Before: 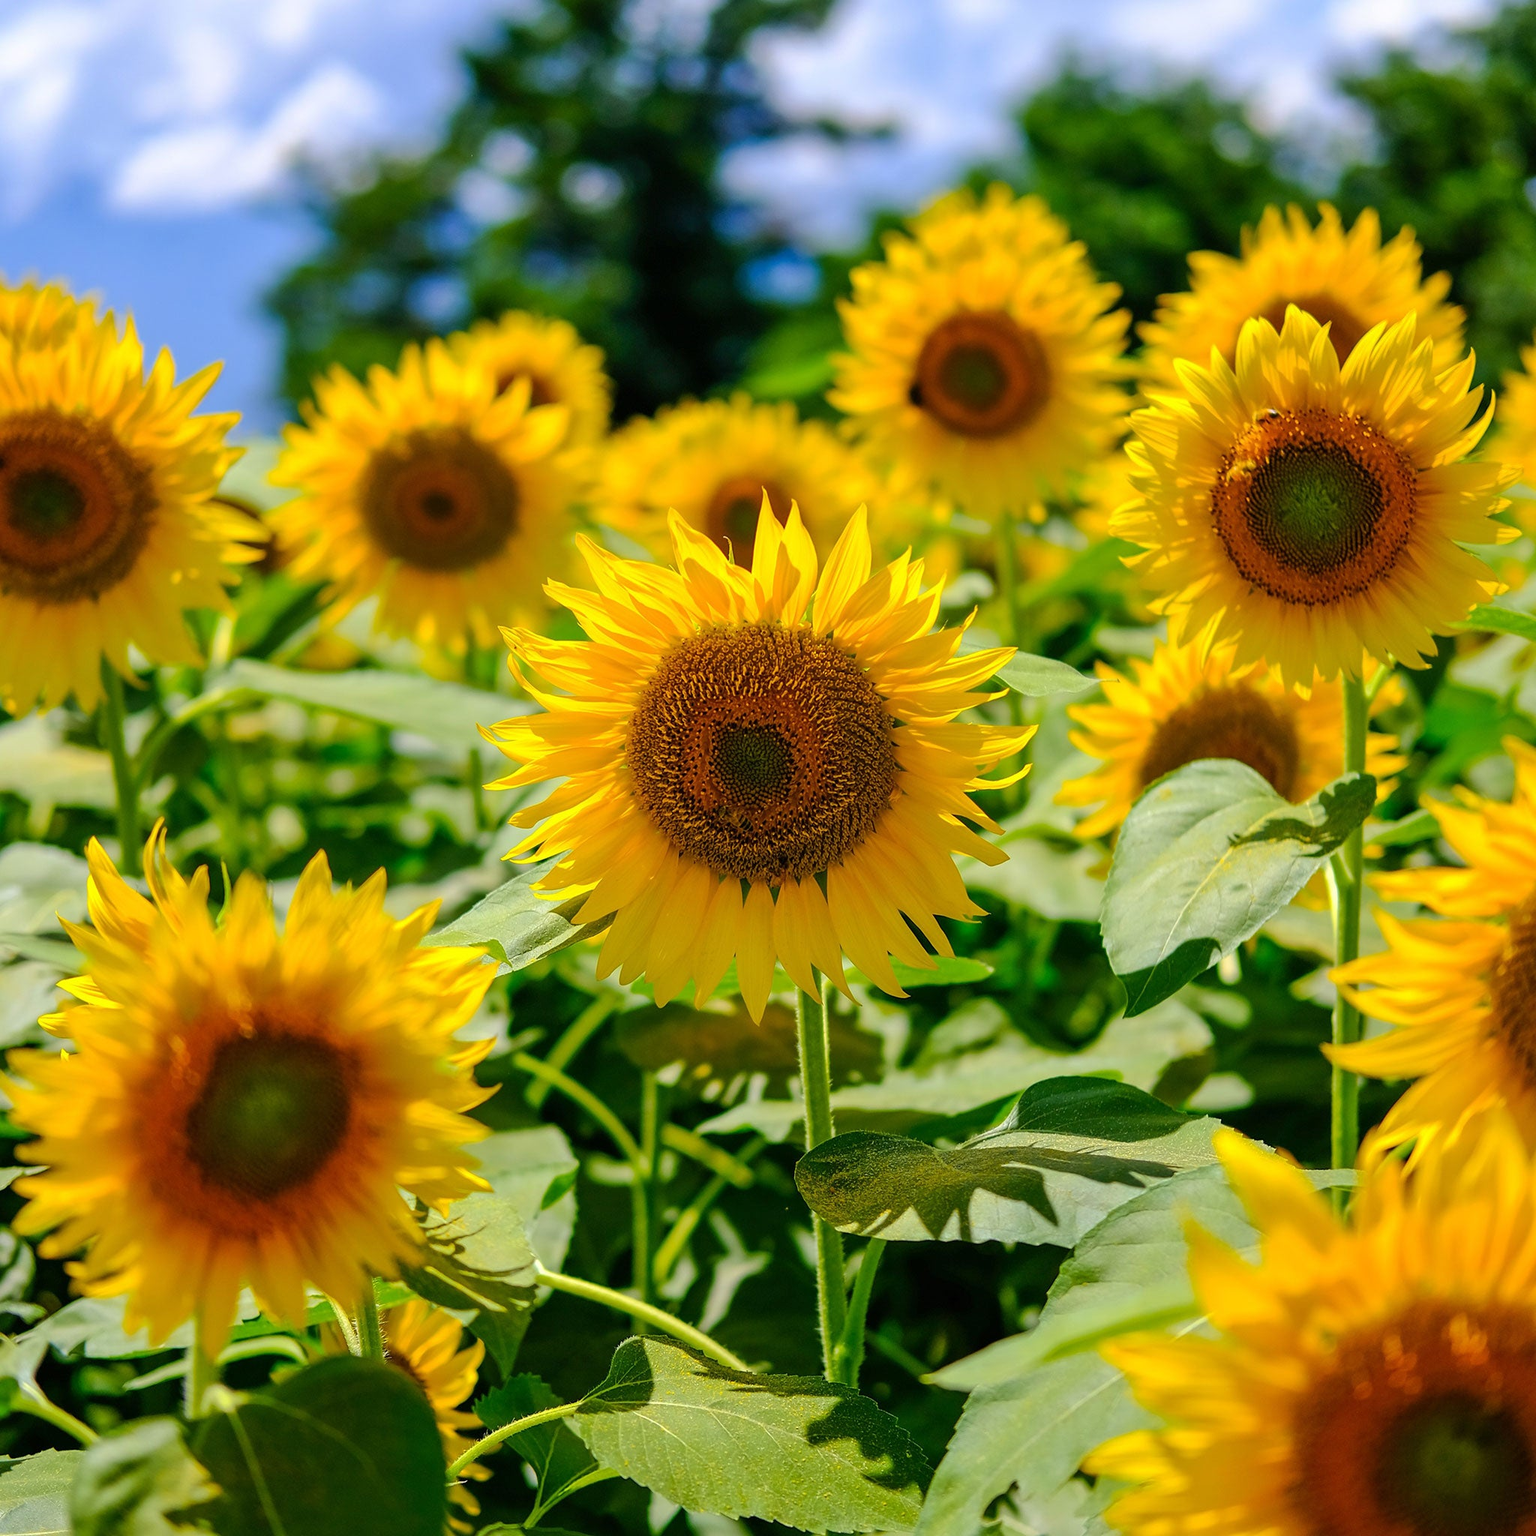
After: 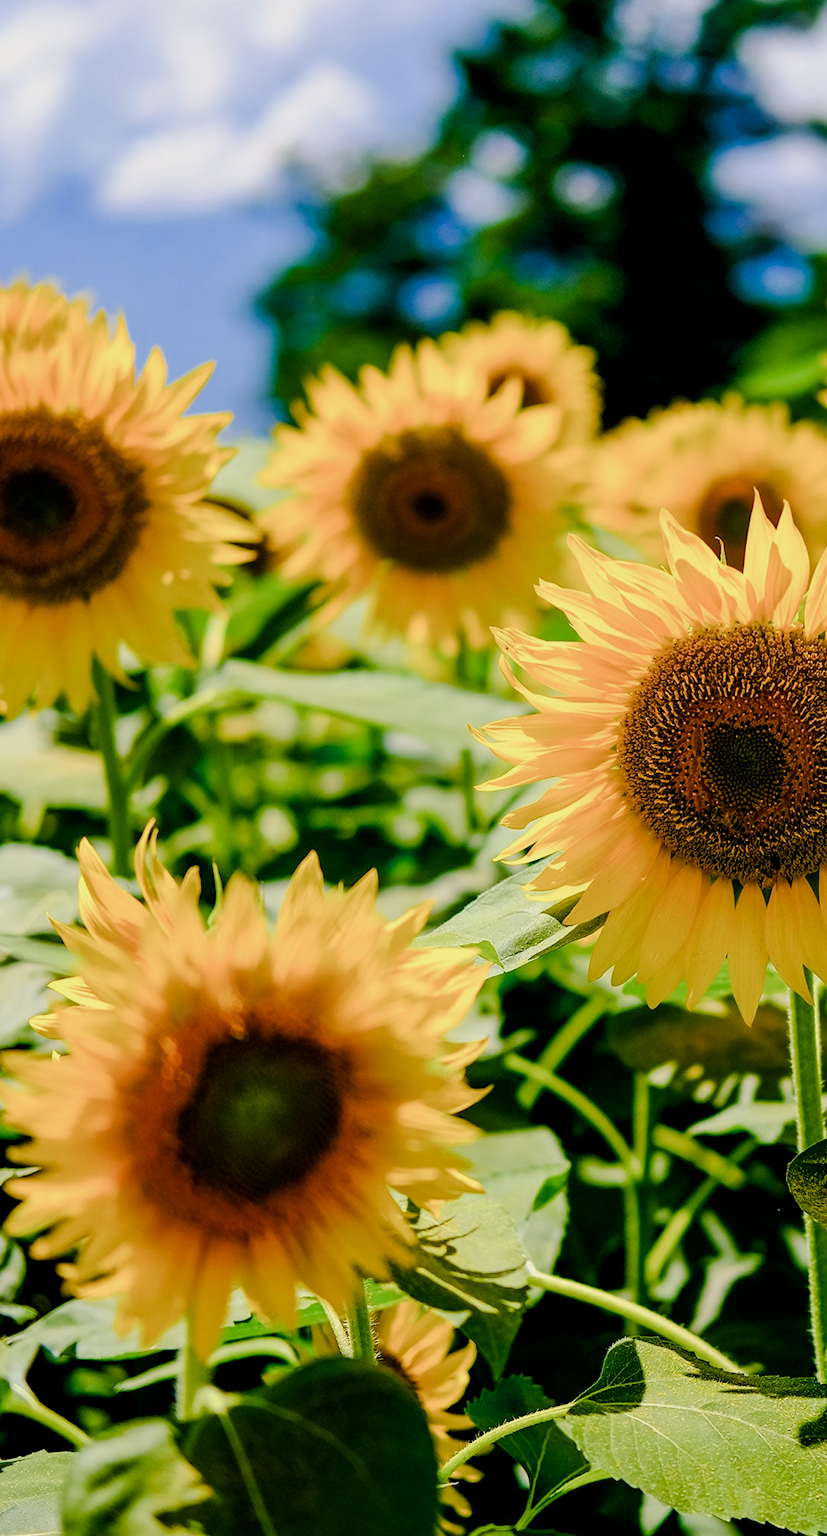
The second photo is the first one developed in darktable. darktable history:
crop: left 0.587%, right 45.588%, bottom 0.086%
filmic rgb: black relative exposure -7.65 EV, white relative exposure 4.56 EV, hardness 3.61
color balance rgb: shadows lift › chroma 2.79%, shadows lift › hue 190.66°, power › hue 171.85°, highlights gain › chroma 2.16%, highlights gain › hue 75.26°, global offset › luminance -0.51%, perceptual saturation grading › highlights -33.8%, perceptual saturation grading › mid-tones 14.98%, perceptual saturation grading › shadows 48.43%, perceptual brilliance grading › highlights 15.68%, perceptual brilliance grading › mid-tones 6.62%, perceptual brilliance grading › shadows -14.98%, global vibrance 11.32%, contrast 5.05%
